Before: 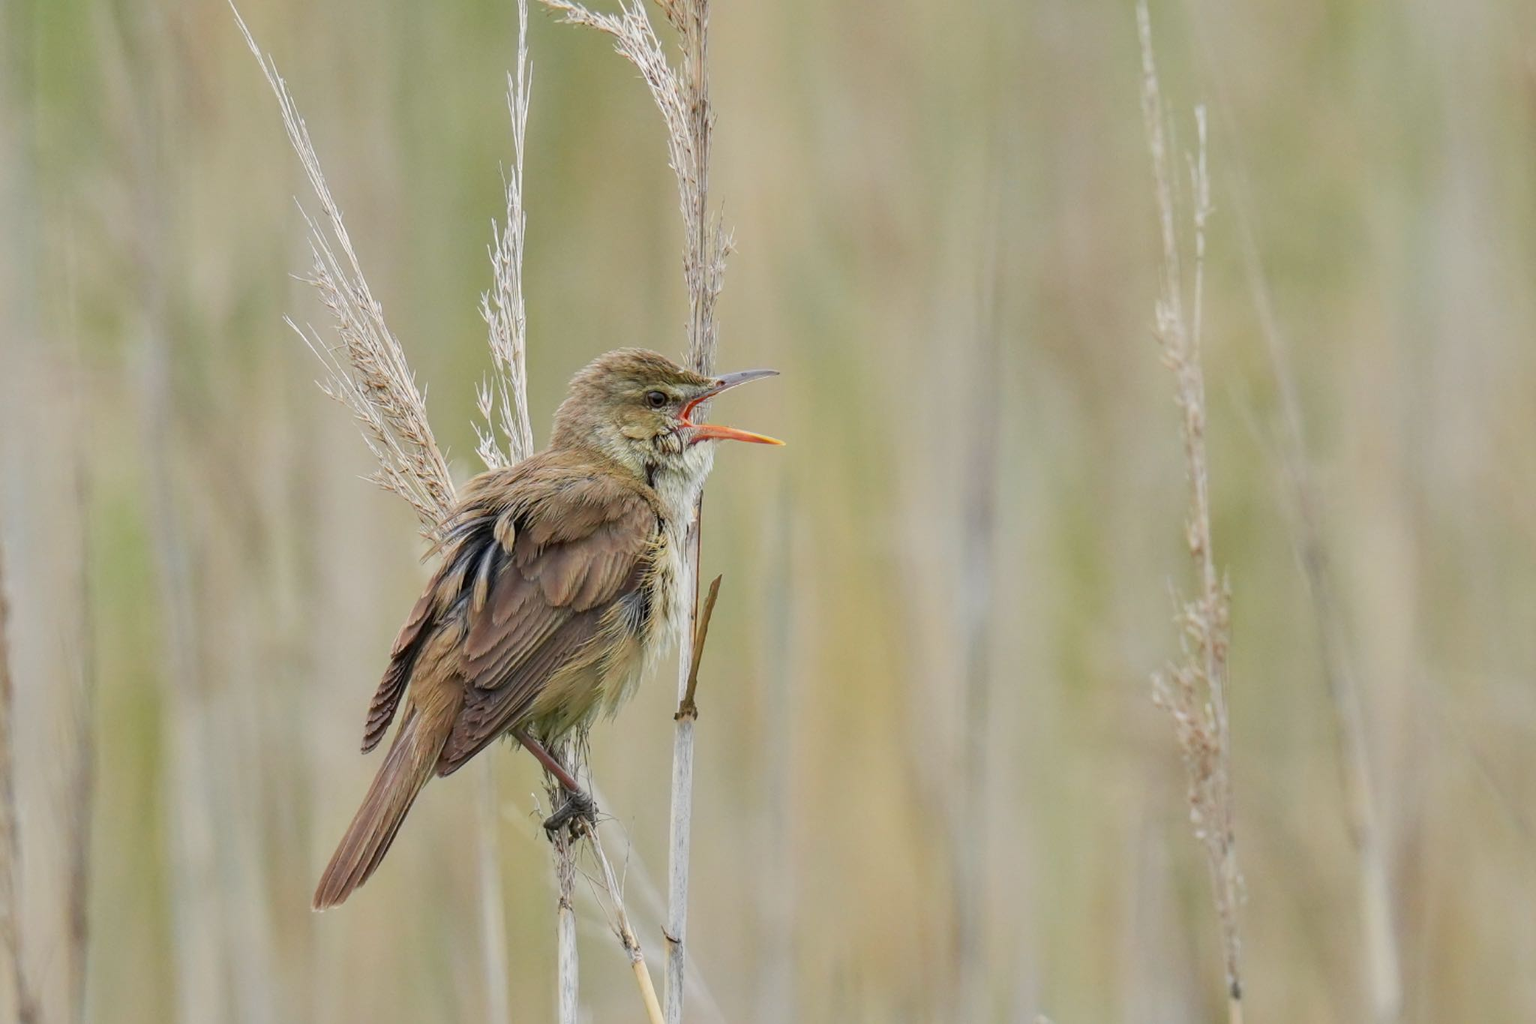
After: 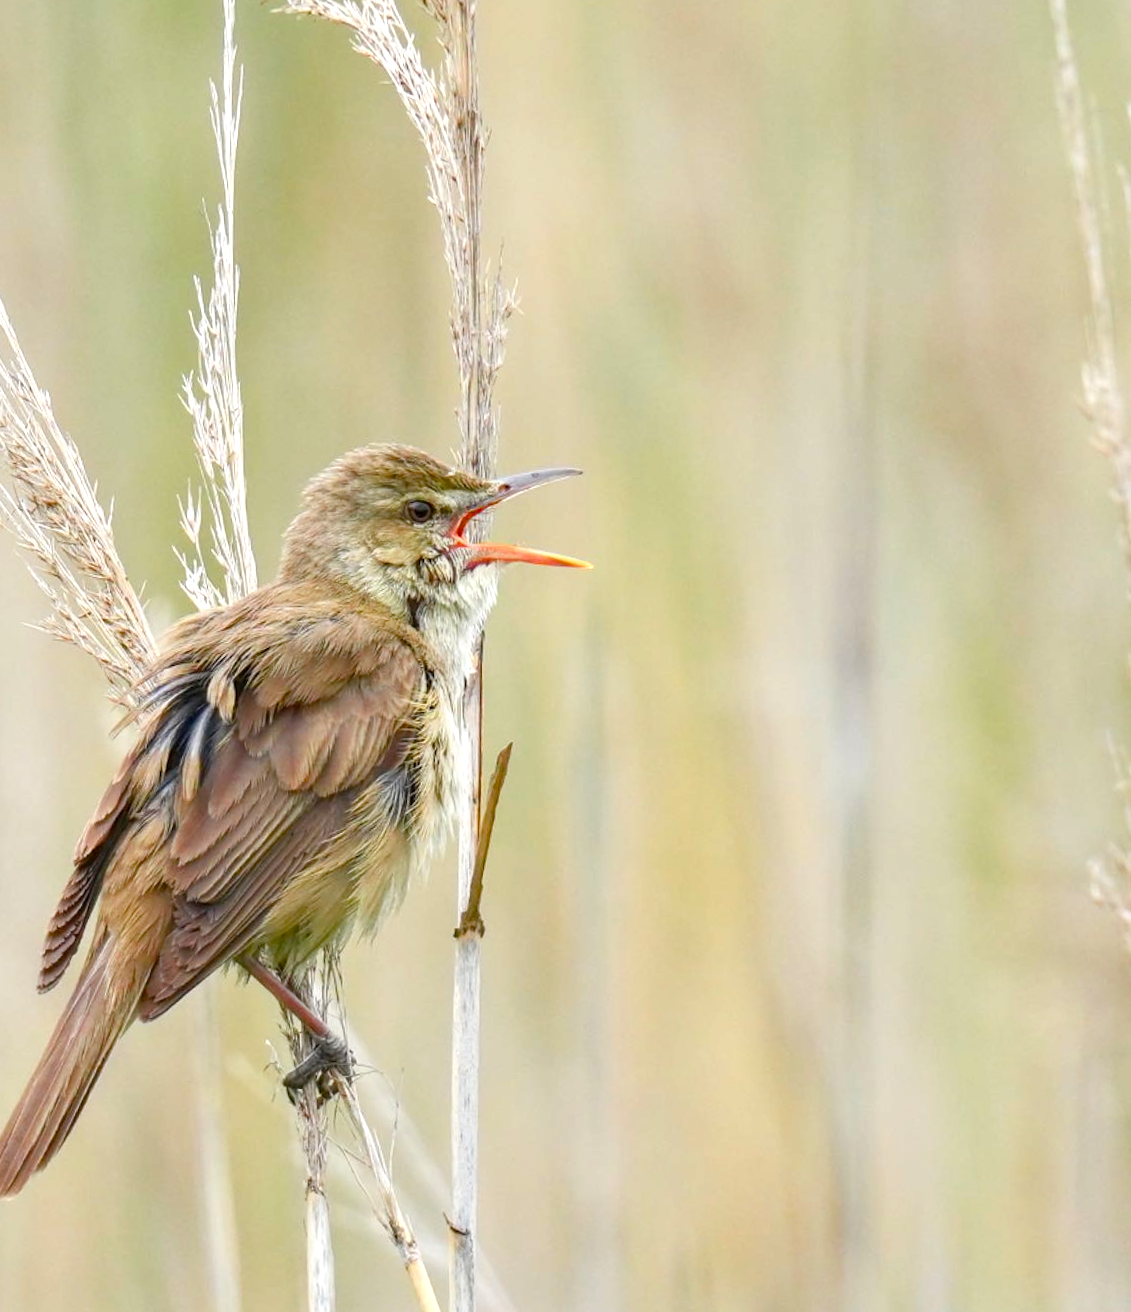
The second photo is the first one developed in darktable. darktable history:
crop: left 21.674%, right 22.086%
rotate and perspective: rotation -1.42°, crop left 0.016, crop right 0.984, crop top 0.035, crop bottom 0.965
color balance rgb: perceptual saturation grading › global saturation 20%, perceptual saturation grading › highlights -25%, perceptual saturation grading › shadows 50%
exposure: black level correction 0, exposure 0.7 EV, compensate exposure bias true, compensate highlight preservation false
